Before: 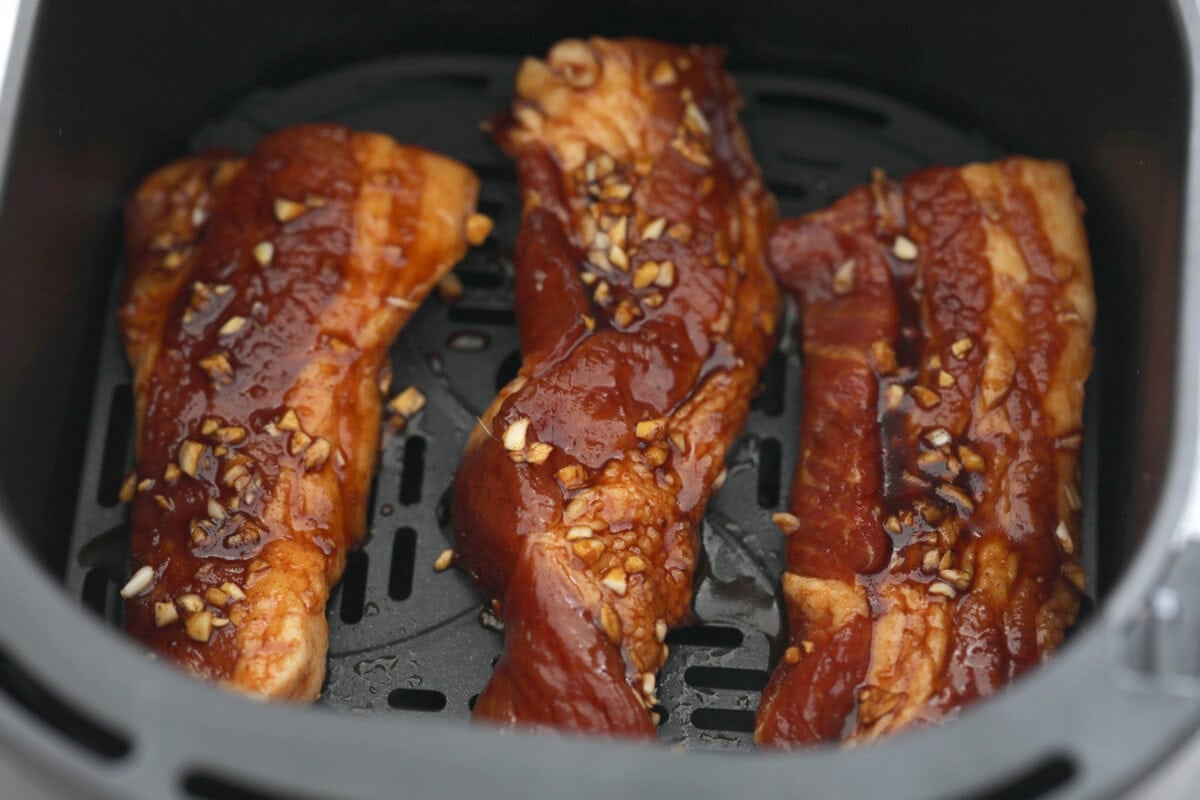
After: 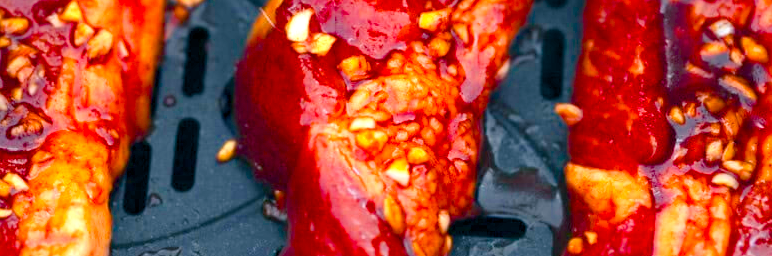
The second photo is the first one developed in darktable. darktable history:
color calibration: output R [1.422, -0.35, -0.252, 0], output G [-0.238, 1.259, -0.084, 0], output B [-0.081, -0.196, 1.58, 0], output brightness [0.49, 0.671, -0.57, 0], illuminant same as pipeline (D50), adaptation none (bypass), saturation algorithm version 1 (2020)
haze removal: strength 0.02, distance 0.25, compatibility mode true, adaptive false
crop: left 18.091%, top 51.13%, right 17.525%, bottom 16.85%
color balance rgb: shadows lift › chroma 3%, shadows lift › hue 240.84°, highlights gain › chroma 3%, highlights gain › hue 73.2°, global offset › luminance -0.5%, perceptual saturation grading › global saturation 20%, perceptual saturation grading › highlights -25%, perceptual saturation grading › shadows 50%, global vibrance 25.26%
